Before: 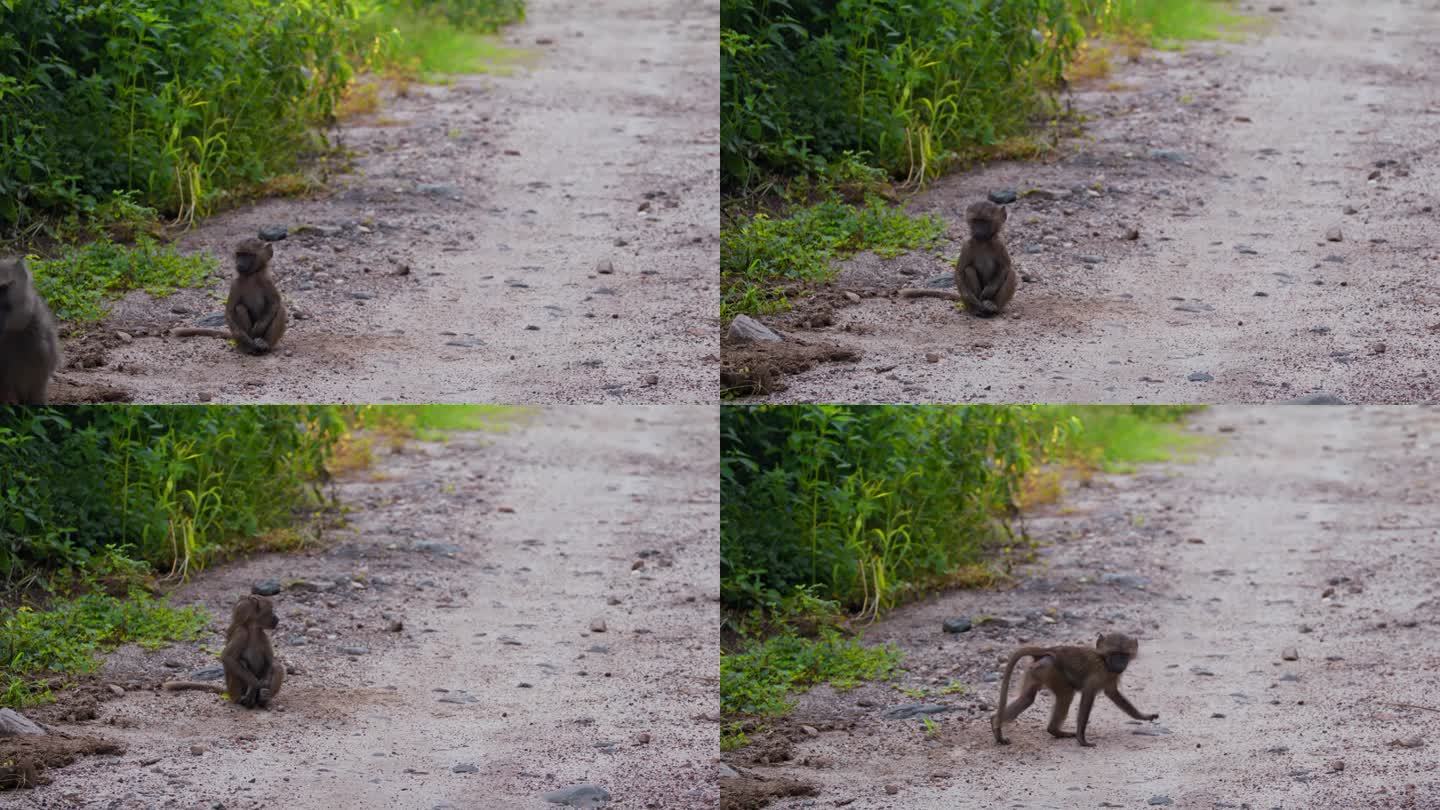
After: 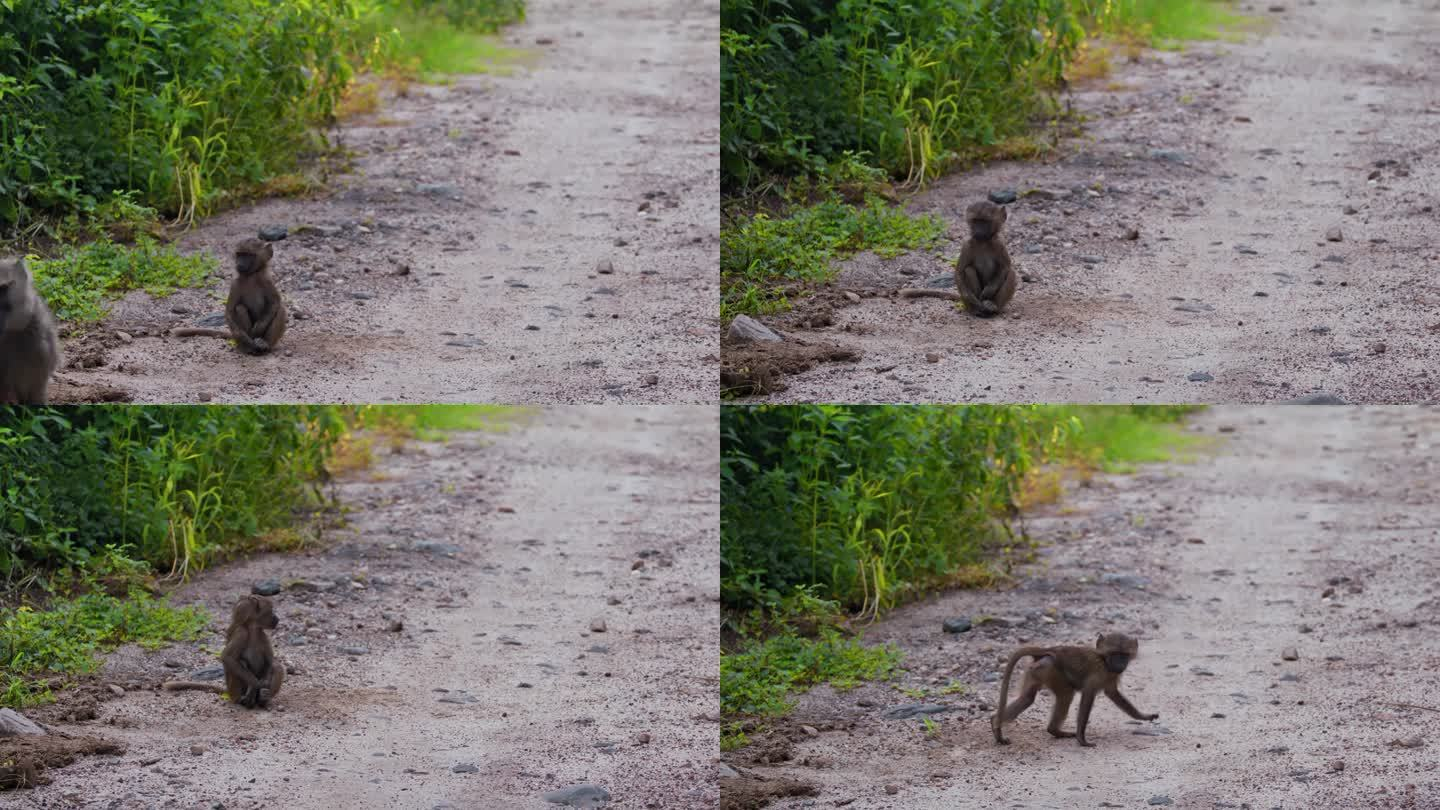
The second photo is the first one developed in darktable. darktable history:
tone equalizer: on, module defaults
shadows and highlights: low approximation 0.01, soften with gaussian
